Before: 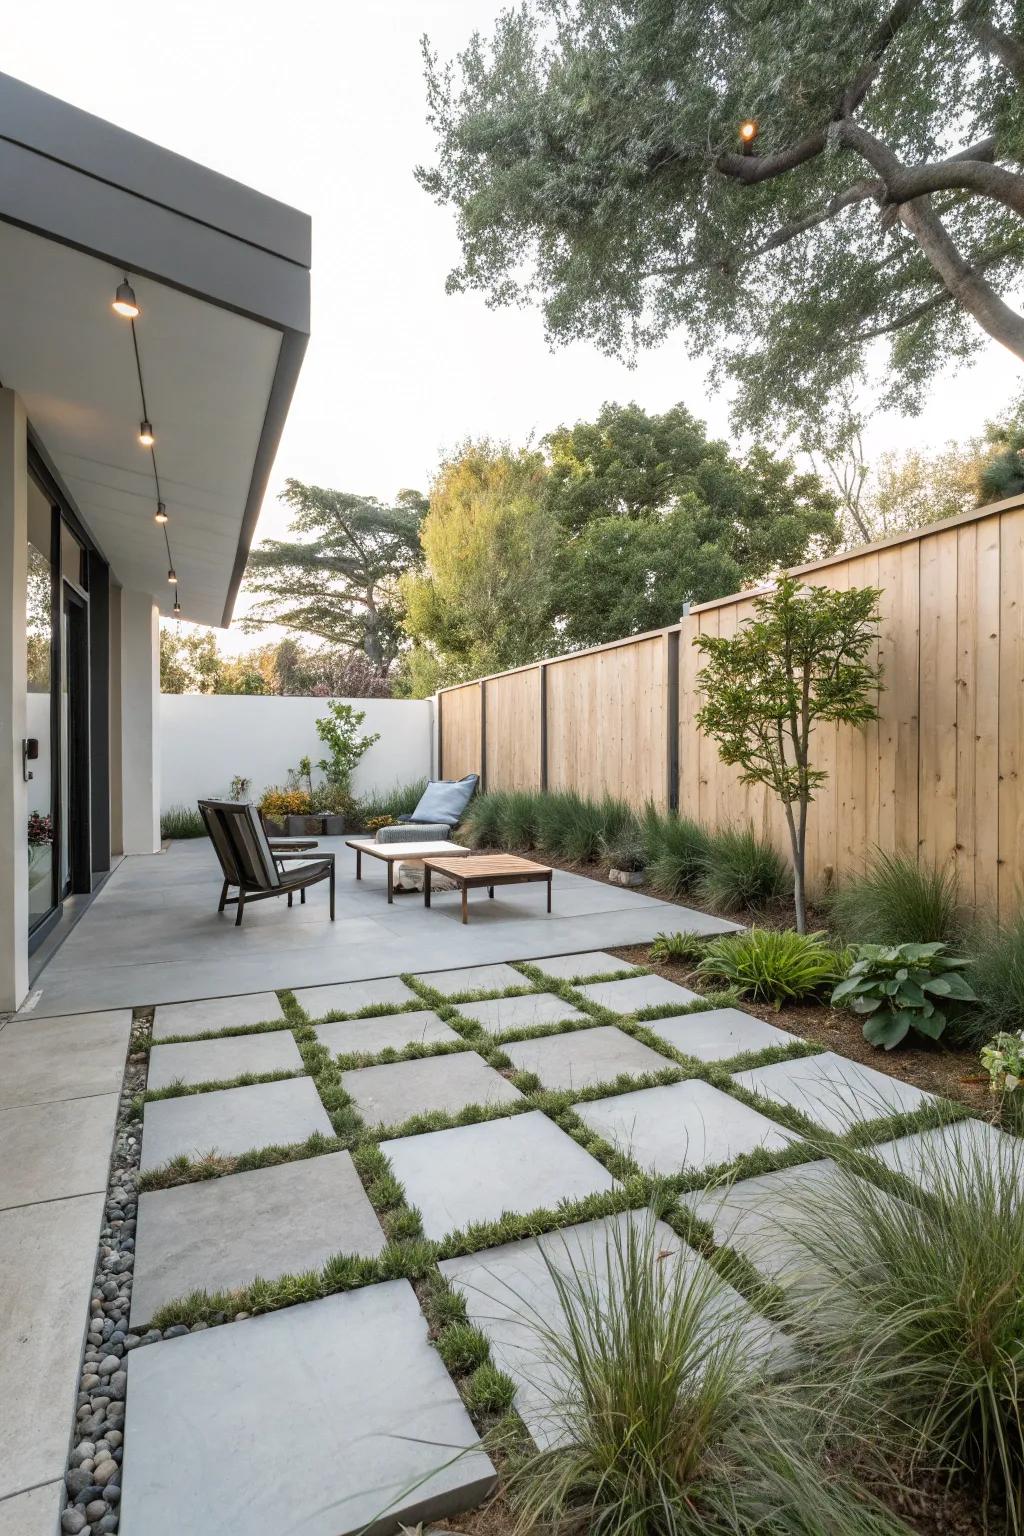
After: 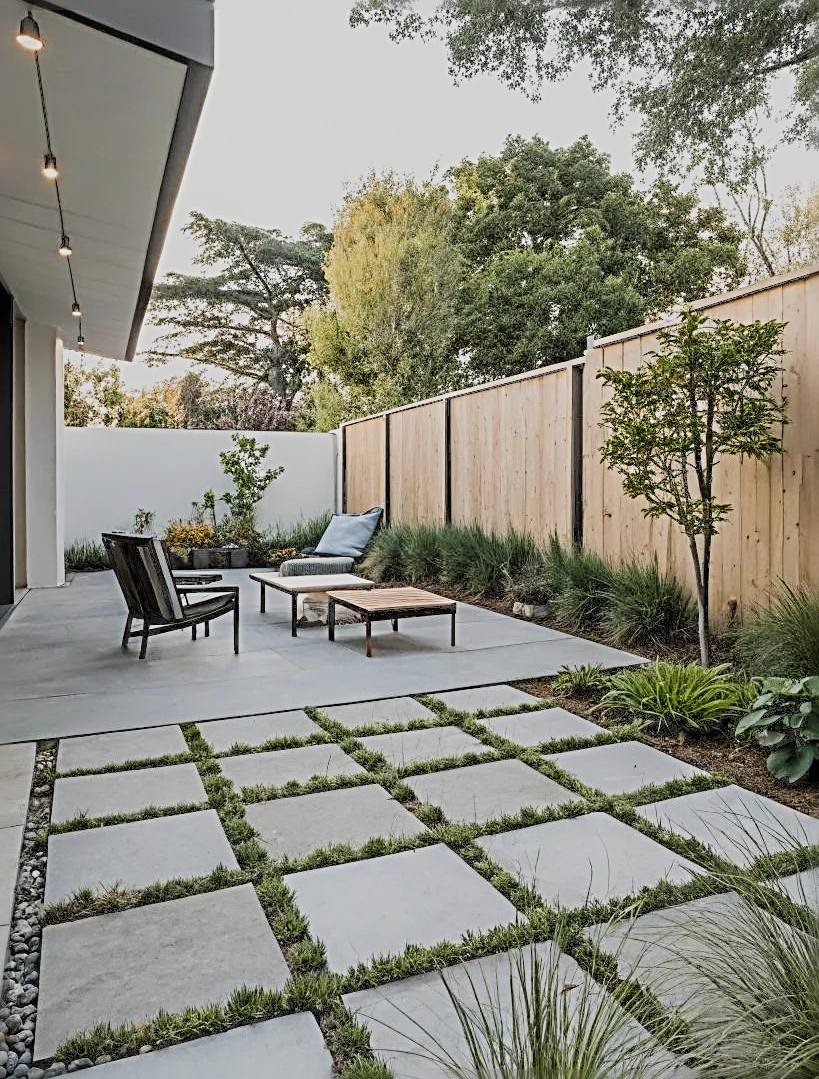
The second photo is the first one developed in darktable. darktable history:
filmic rgb: black relative exposure -7.65 EV, white relative exposure 4.56 EV, threshold 3.03 EV, hardness 3.61, add noise in highlights 0, preserve chrominance luminance Y, color science v3 (2019), use custom middle-gray values true, iterations of high-quality reconstruction 0, contrast in highlights soft, enable highlight reconstruction true
sharpen: radius 3.735, amount 0.918
crop: left 9.468%, top 17.389%, right 10.542%, bottom 12.363%
